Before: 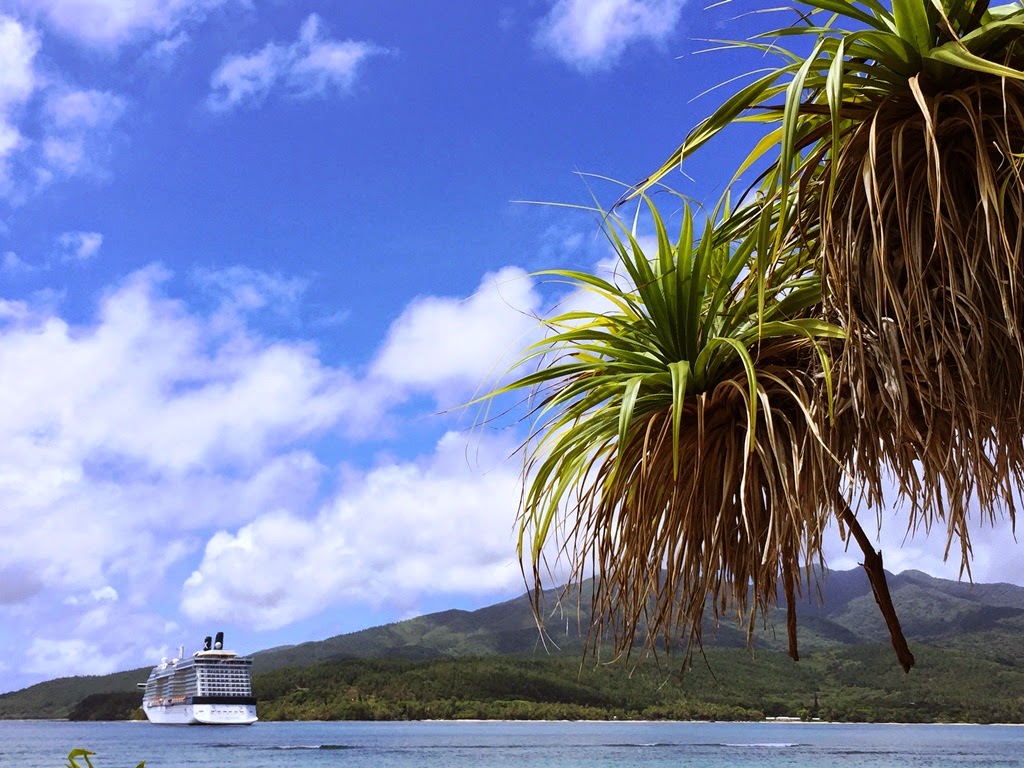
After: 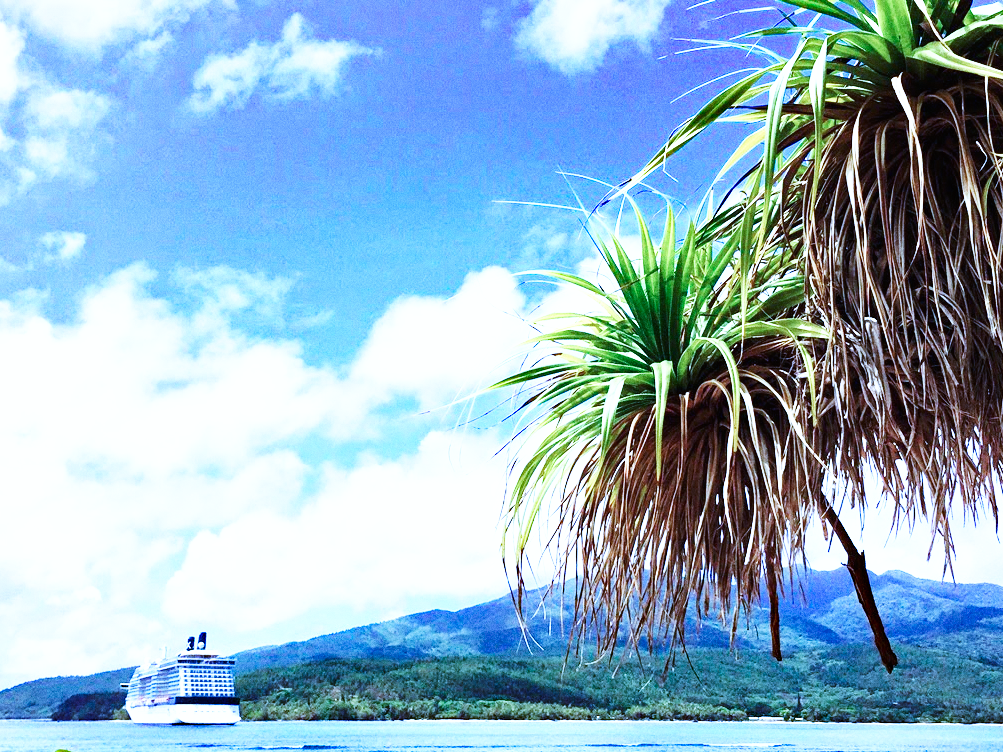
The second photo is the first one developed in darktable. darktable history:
grain: coarseness 0.09 ISO
haze removal: compatibility mode true, adaptive false
exposure: black level correction 0, exposure 0.7 EV, compensate exposure bias true, compensate highlight preservation false
base curve: curves: ch0 [(0, 0) (0.007, 0.004) (0.027, 0.03) (0.046, 0.07) (0.207, 0.54) (0.442, 0.872) (0.673, 0.972) (1, 1)], preserve colors none
color calibration: illuminant as shot in camera, x 0.442, y 0.413, temperature 2903.13 K
crop: left 1.743%, right 0.268%, bottom 2.011%
